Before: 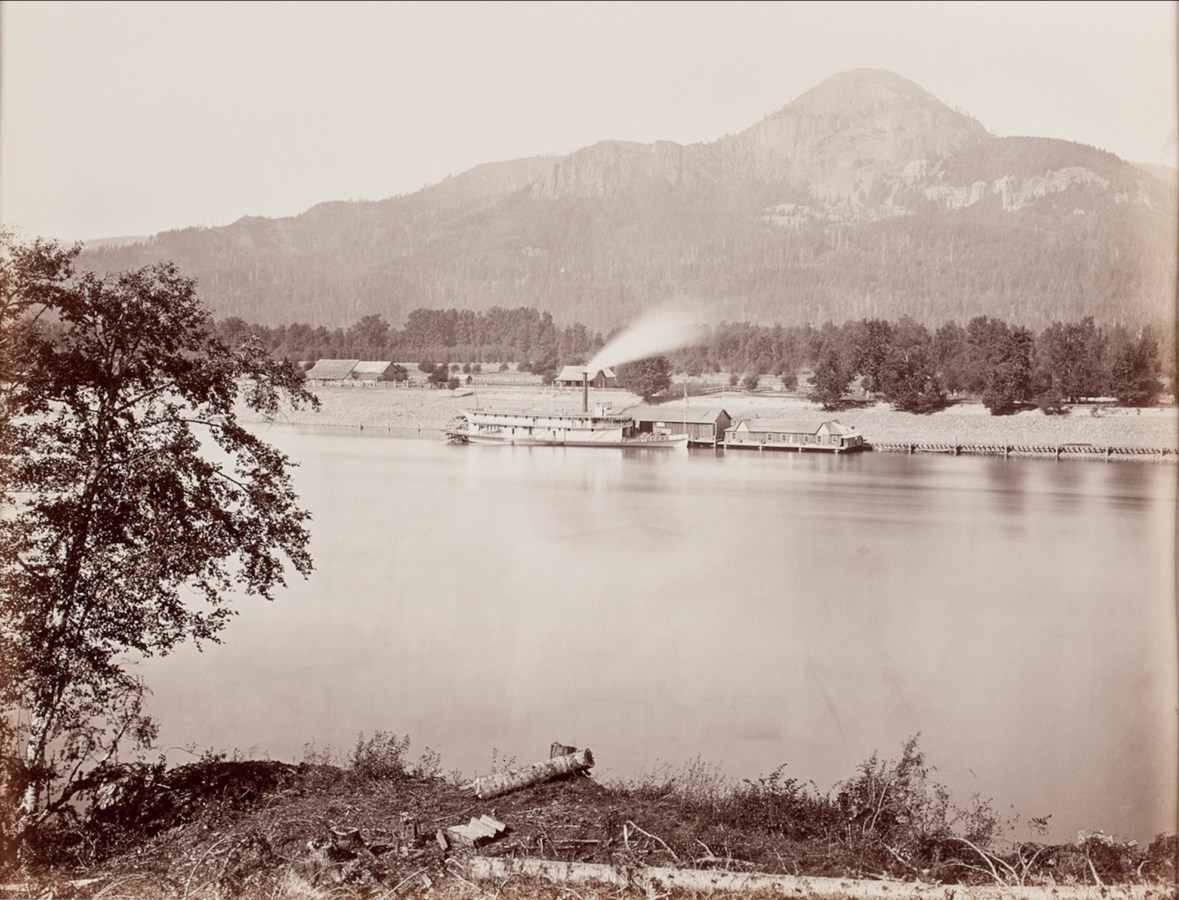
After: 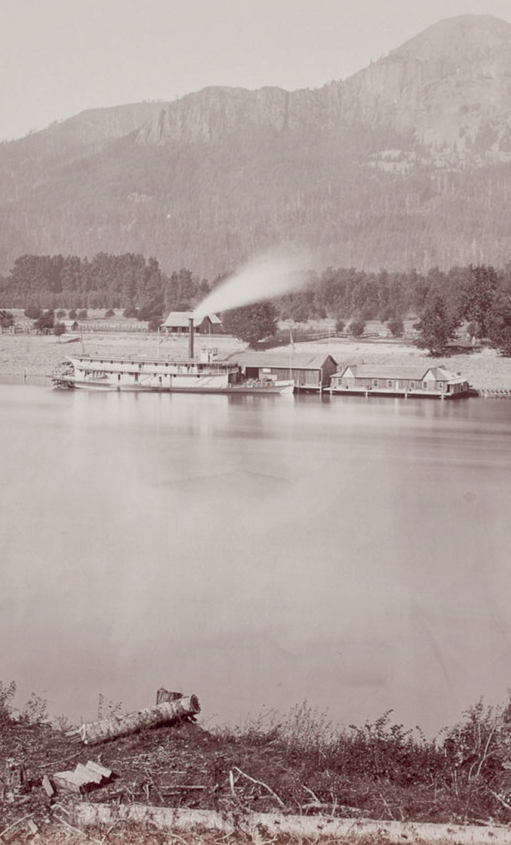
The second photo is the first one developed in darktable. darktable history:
color contrast: blue-yellow contrast 0.62
crop: left 33.452%, top 6.025%, right 23.155%
shadows and highlights: on, module defaults
